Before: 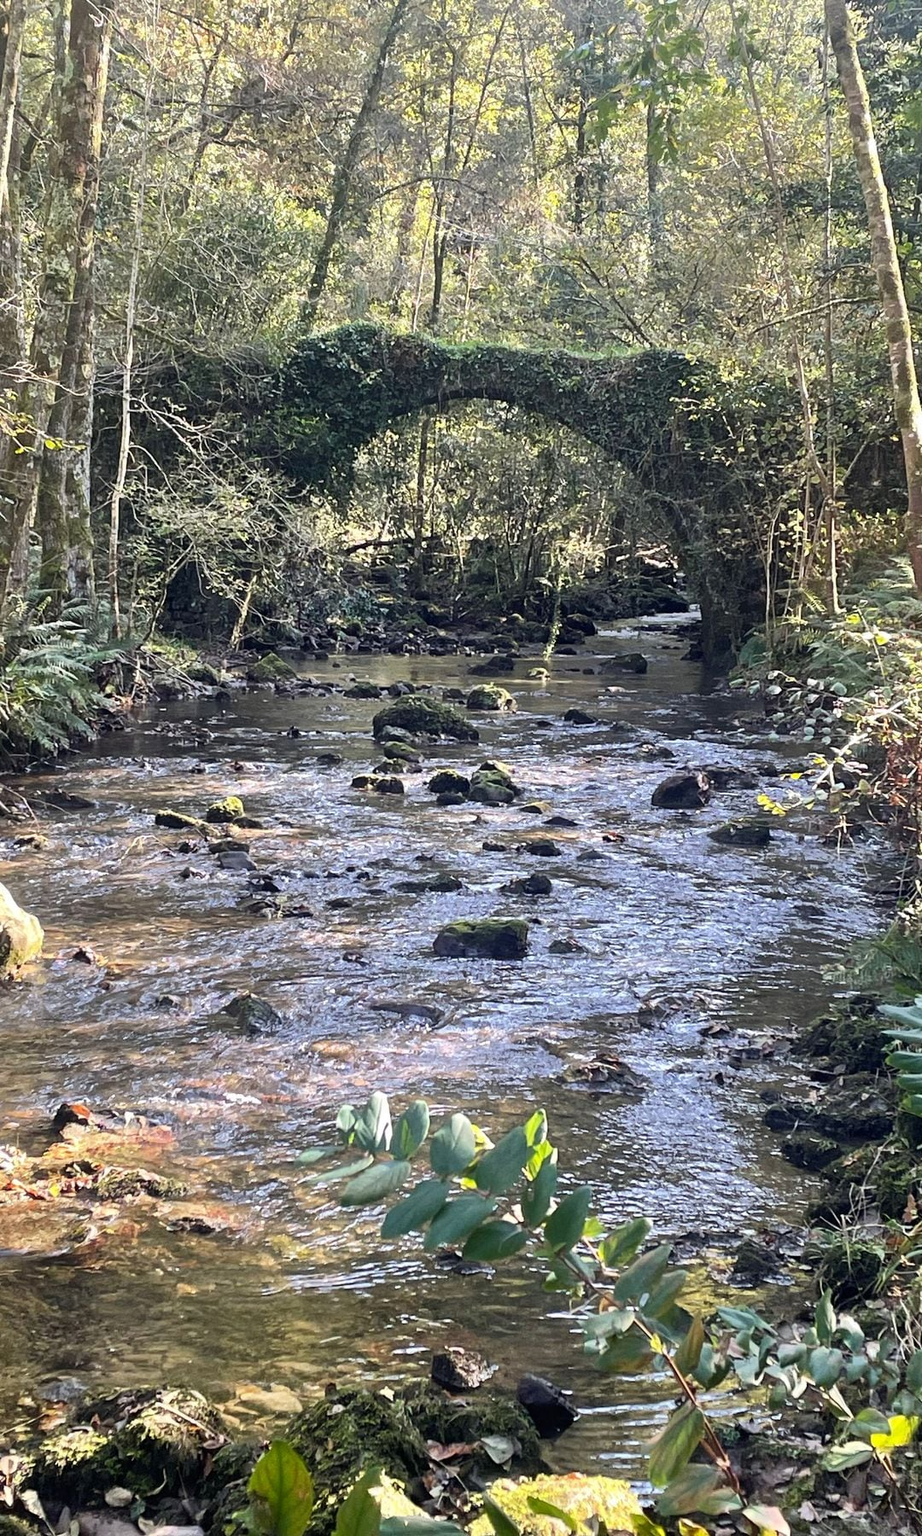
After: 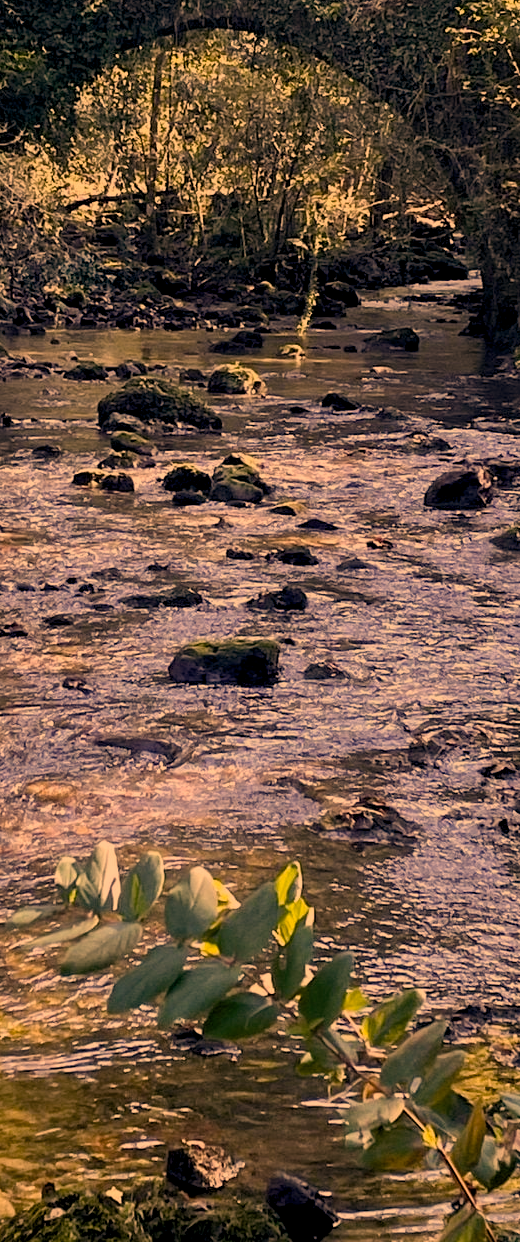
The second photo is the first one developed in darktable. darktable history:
crop: left 31.415%, top 24.361%, right 20.431%, bottom 6.621%
color correction: highlights a* 39.85, highlights b* 39.67, saturation 0.694
color balance rgb: shadows lift › luminance -20.335%, highlights gain › chroma 7.978%, highlights gain › hue 83.43°, perceptual saturation grading › global saturation 34.984%, perceptual saturation grading › highlights -29.847%, perceptual saturation grading › shadows 35.212%, global vibrance 20%
exposure: black level correction 0.011, exposure -0.482 EV, compensate highlight preservation false
